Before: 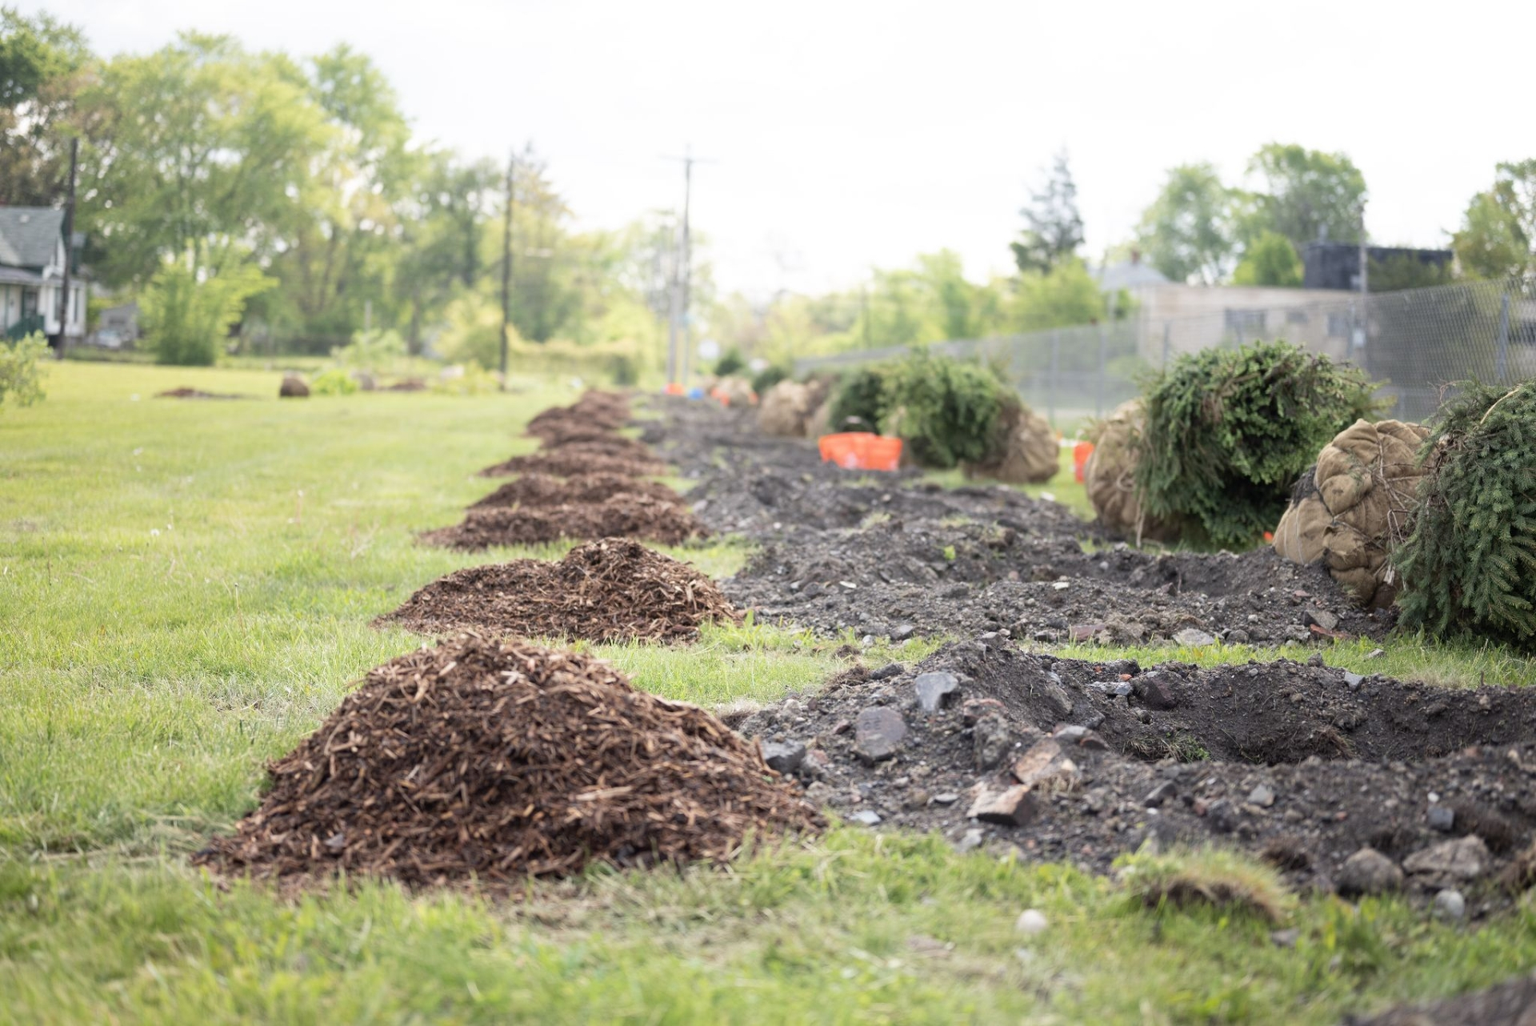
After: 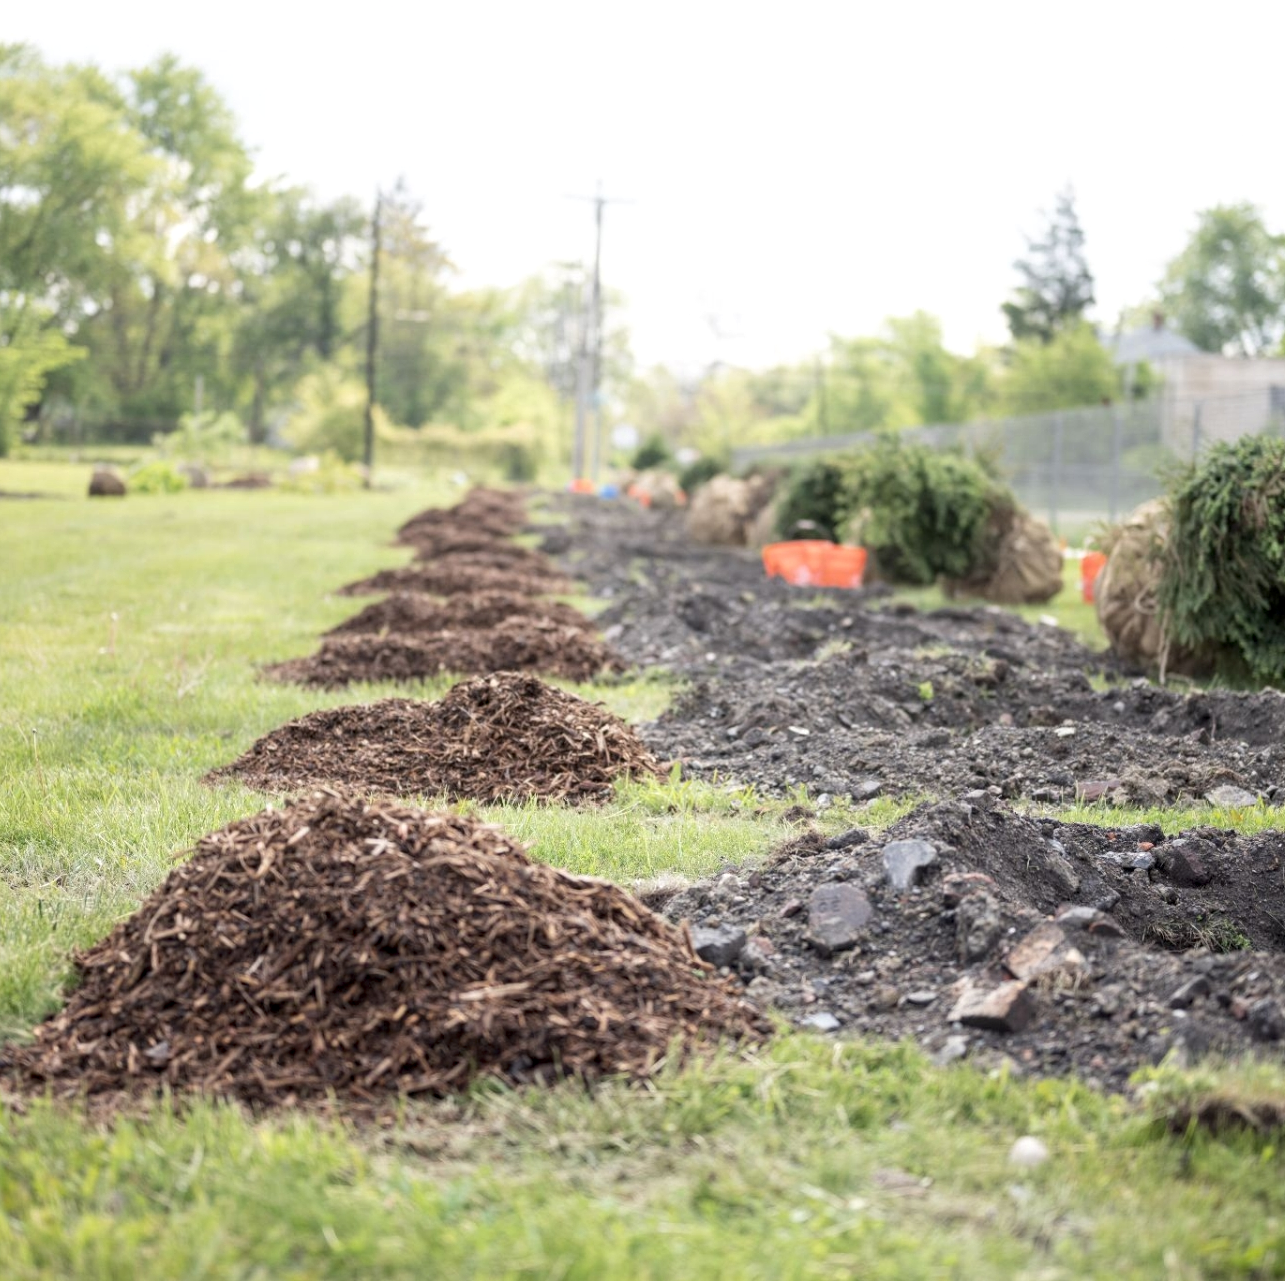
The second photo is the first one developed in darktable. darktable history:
local contrast: on, module defaults
crop and rotate: left 13.615%, right 19.422%
